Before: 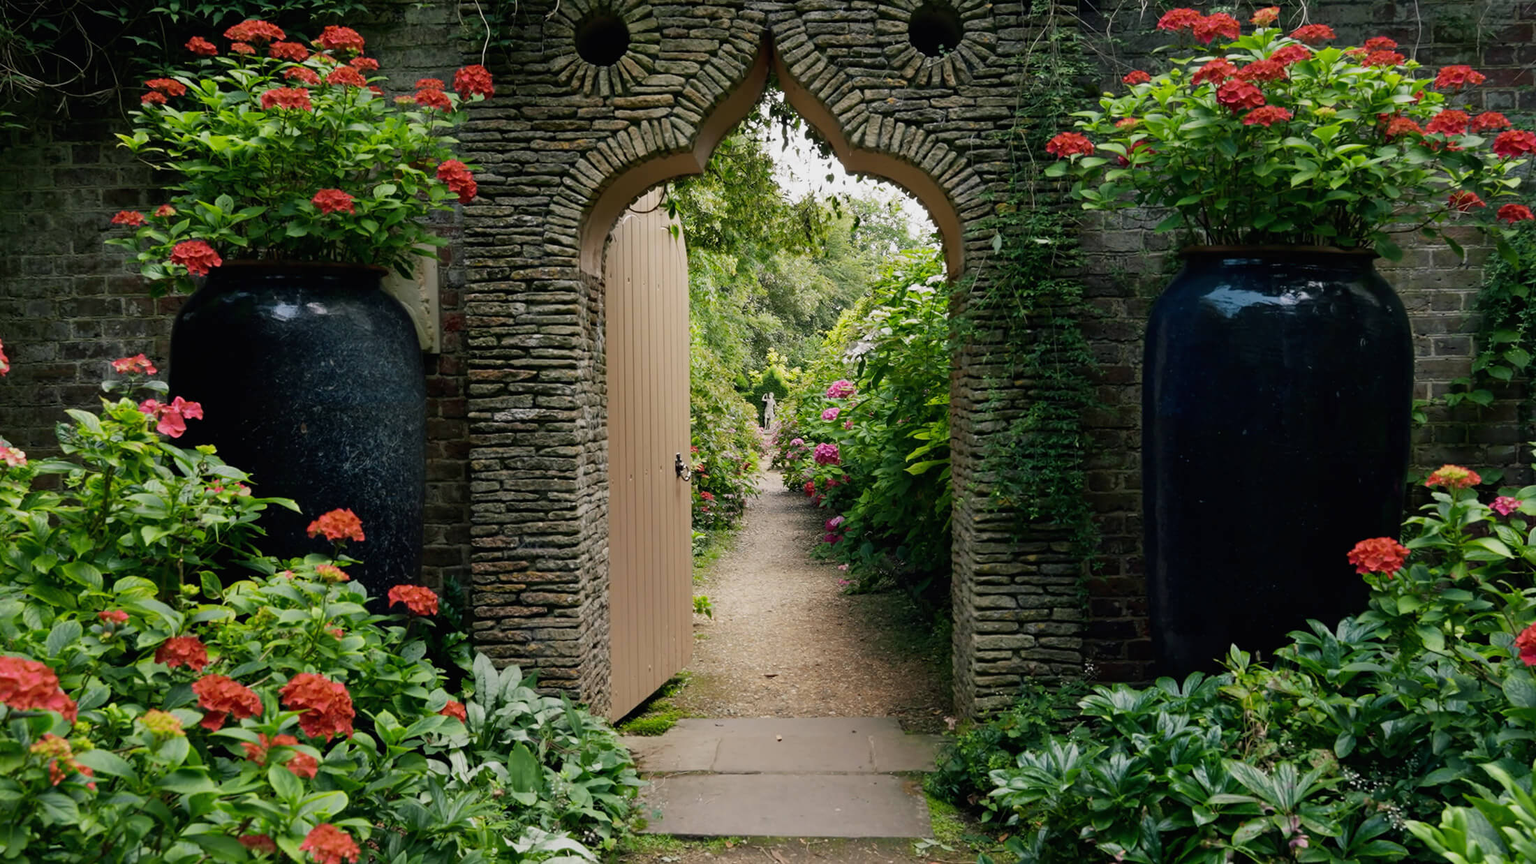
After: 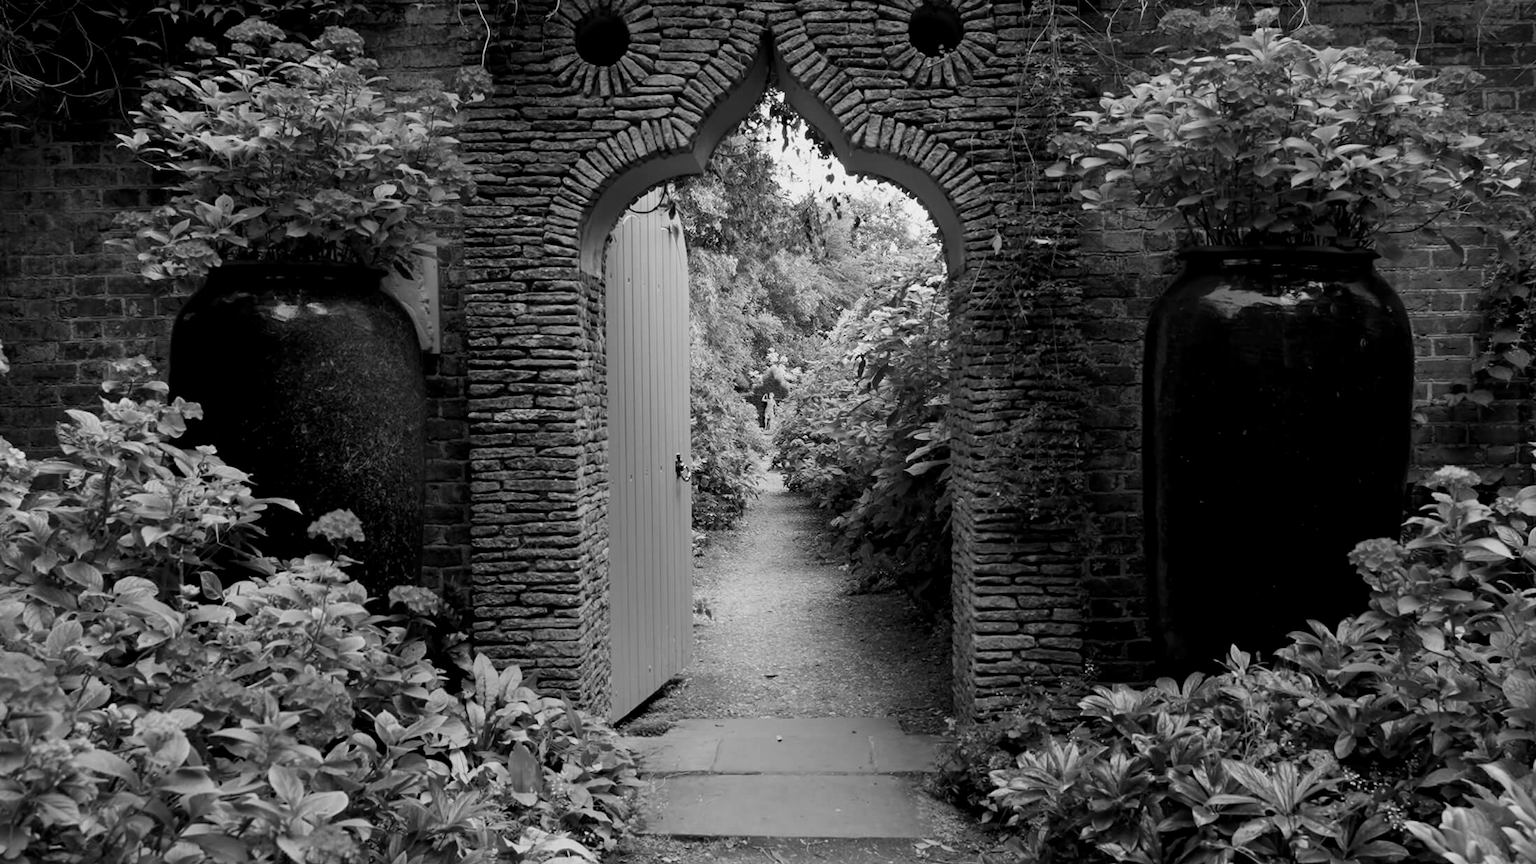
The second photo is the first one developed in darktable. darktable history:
monochrome: a -6.99, b 35.61, size 1.4
levels: levels [0.026, 0.507, 0.987]
